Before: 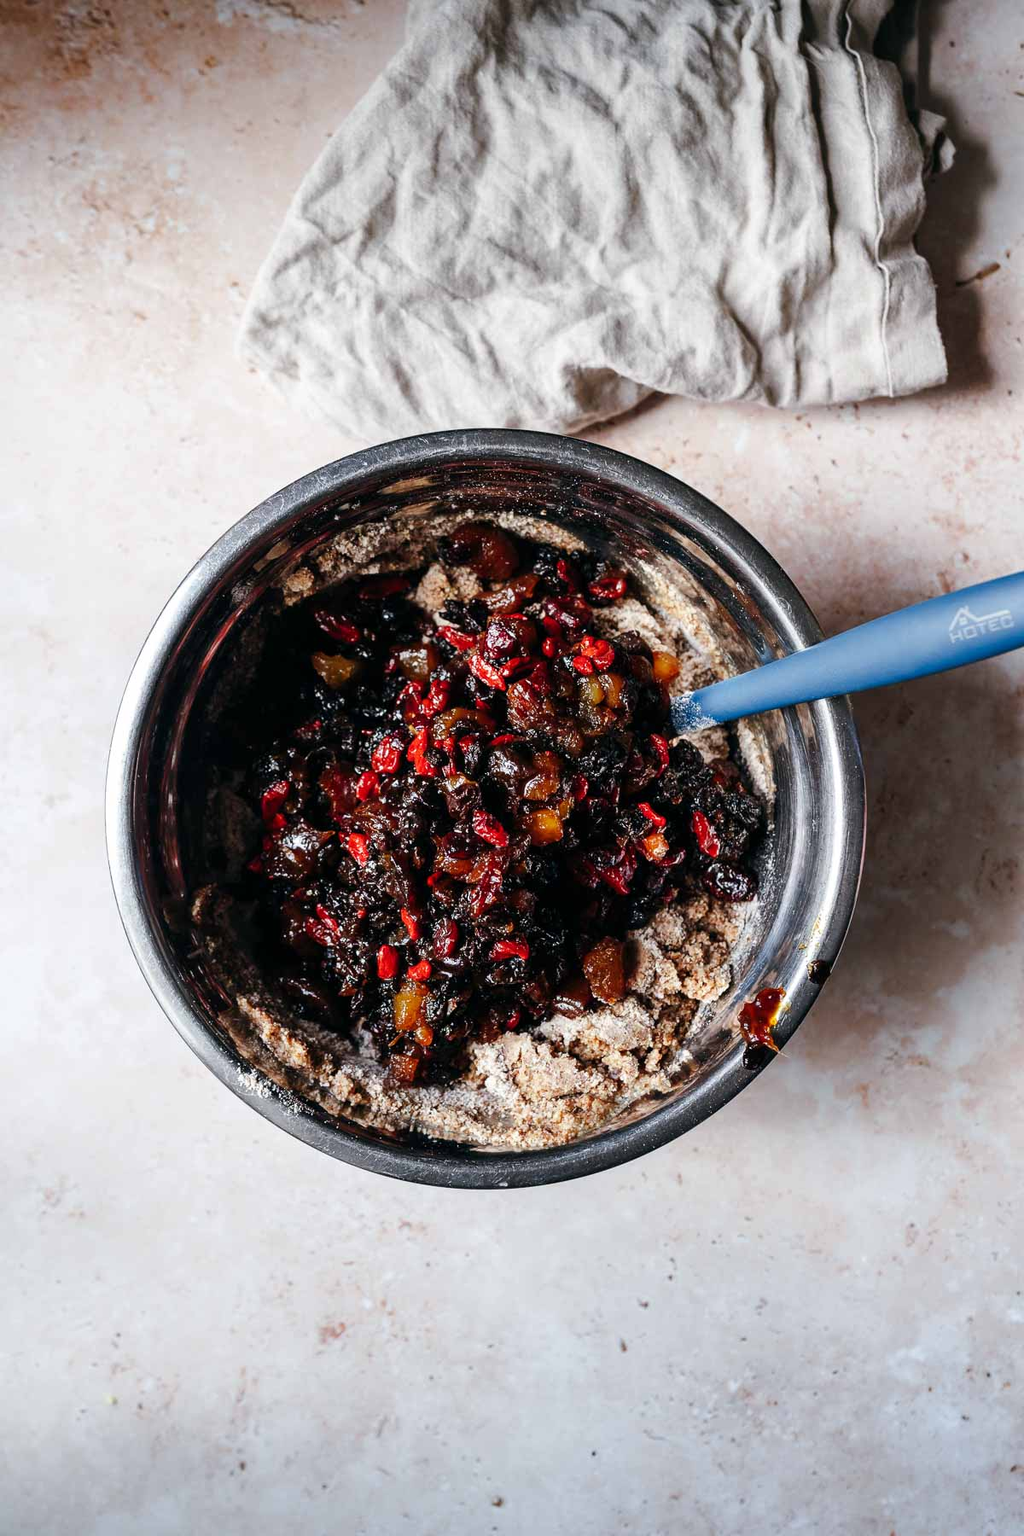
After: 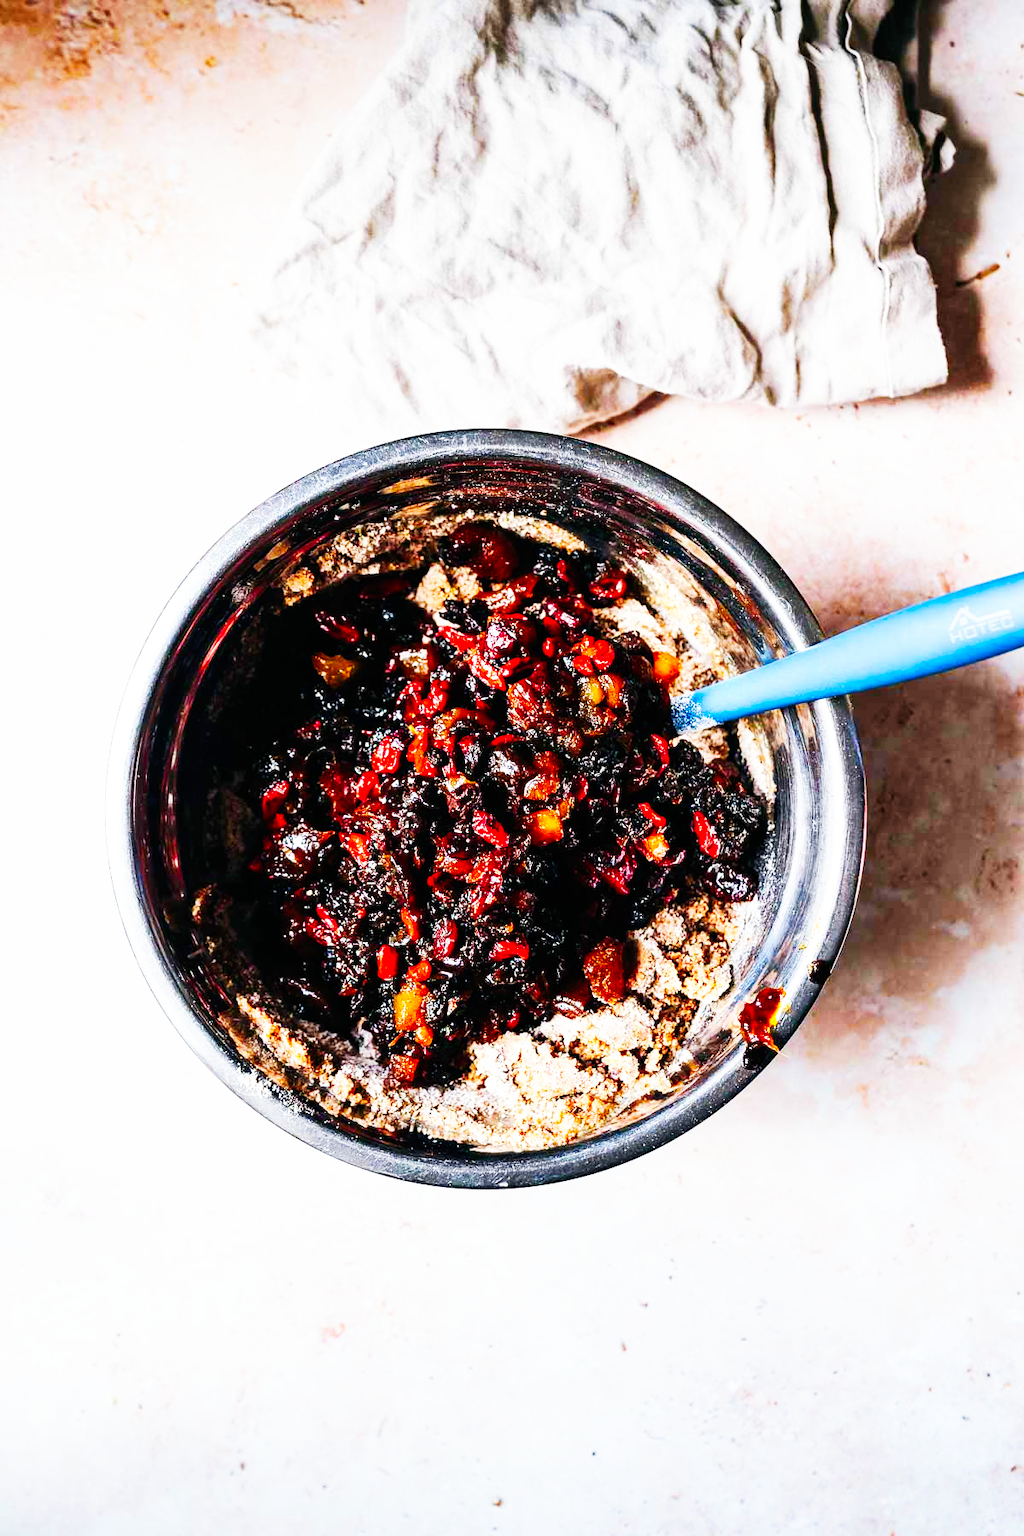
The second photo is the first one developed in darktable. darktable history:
color balance rgb: perceptual saturation grading › global saturation 25%, perceptual brilliance grading › mid-tones 10%, perceptual brilliance grading › shadows 15%, global vibrance 20%
base curve: curves: ch0 [(0, 0) (0.007, 0.004) (0.027, 0.03) (0.046, 0.07) (0.207, 0.54) (0.442, 0.872) (0.673, 0.972) (1, 1)], preserve colors none
